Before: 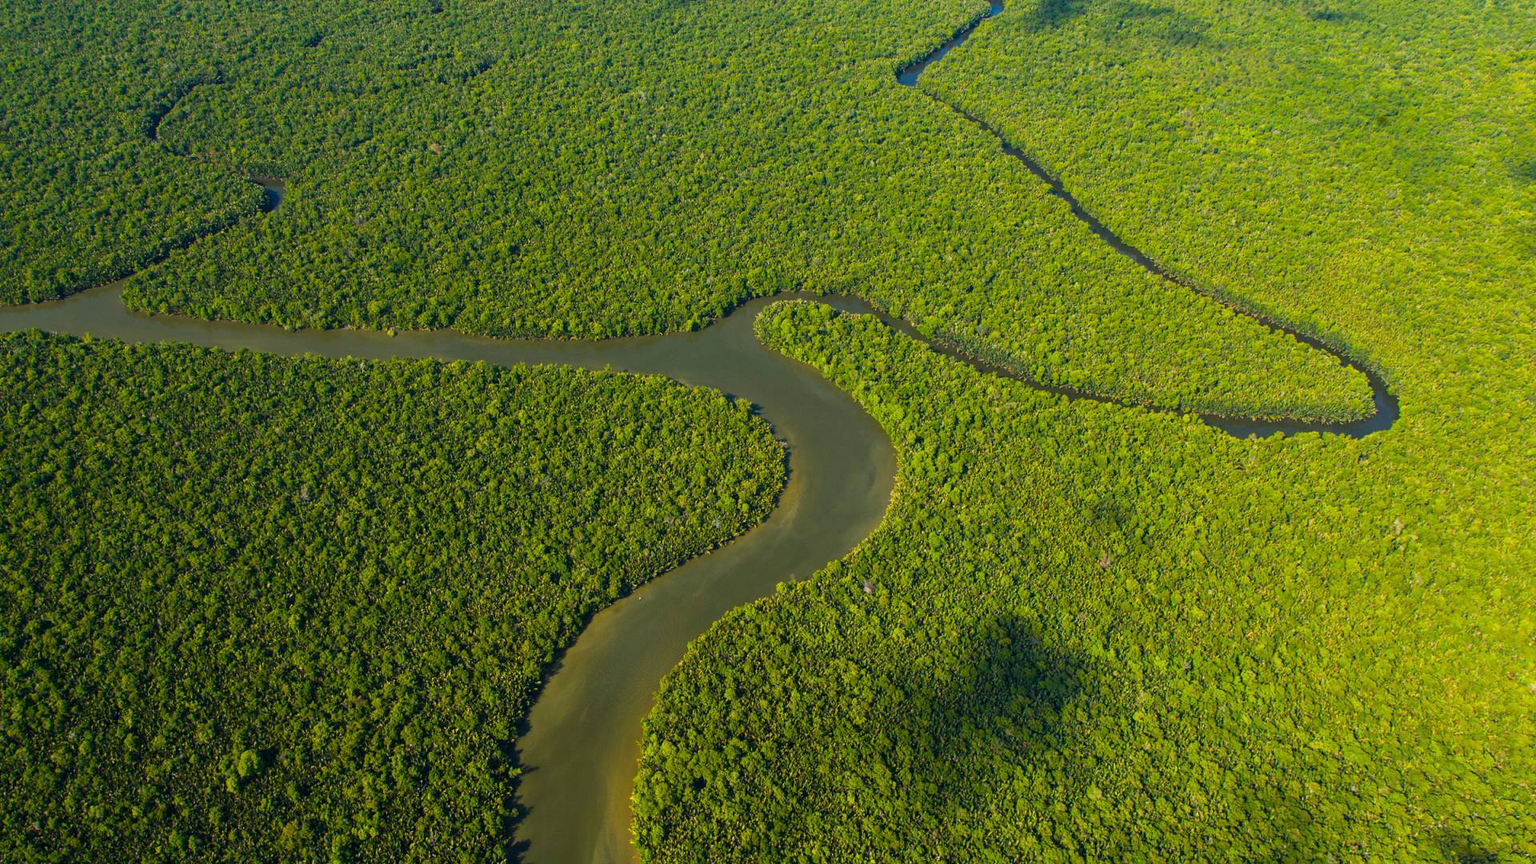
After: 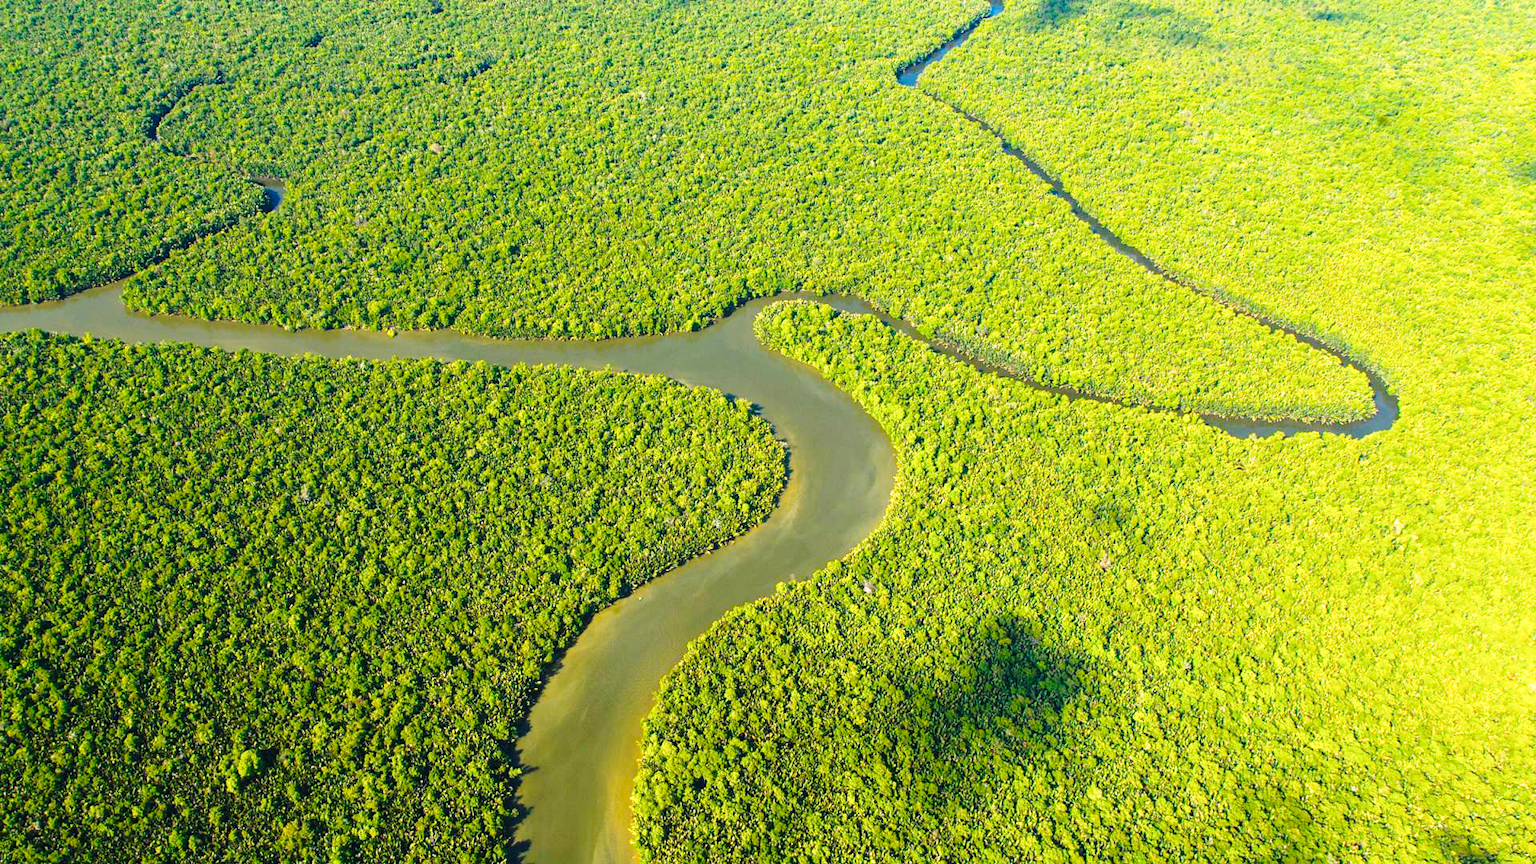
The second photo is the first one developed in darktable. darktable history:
exposure: black level correction 0, exposure 0.7 EV, compensate exposure bias true, compensate highlight preservation false
bloom: size 9%, threshold 100%, strength 7%
base curve: curves: ch0 [(0, 0) (0.028, 0.03) (0.121, 0.232) (0.46, 0.748) (0.859, 0.968) (1, 1)], preserve colors none
